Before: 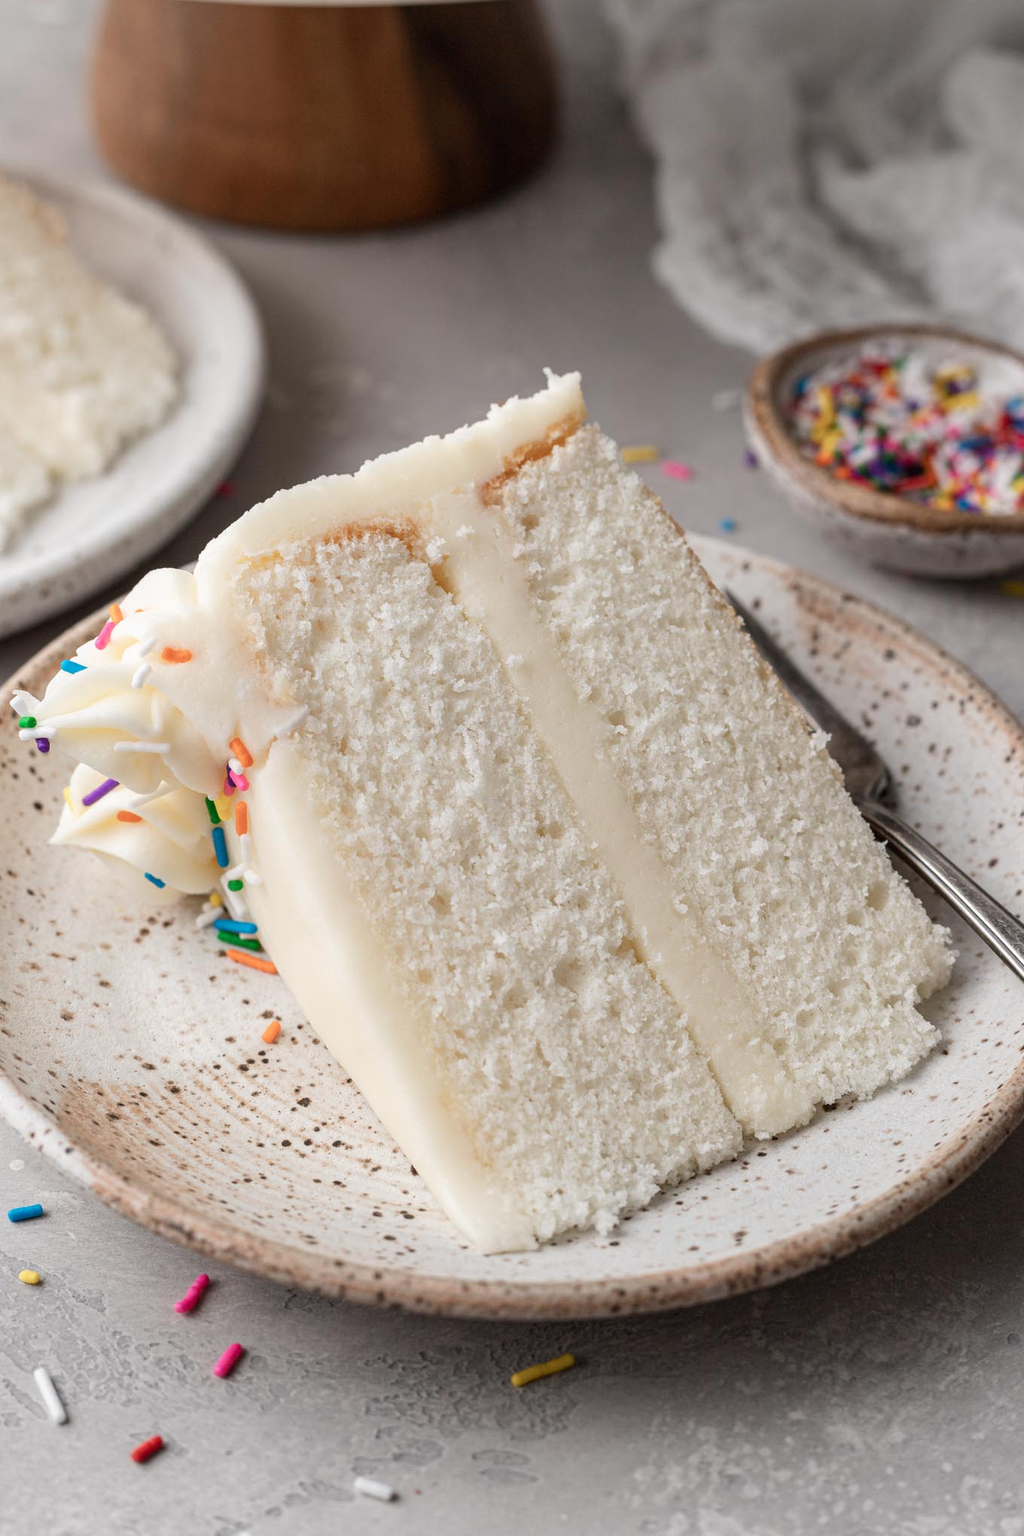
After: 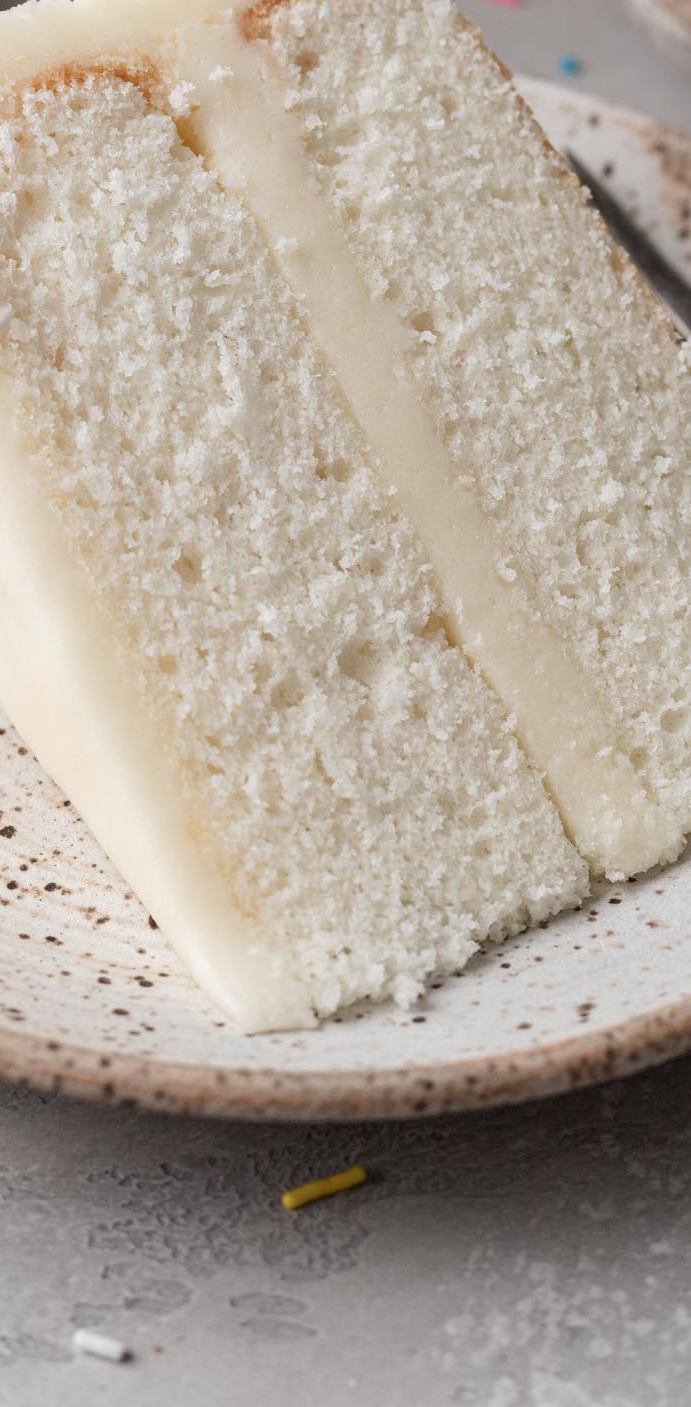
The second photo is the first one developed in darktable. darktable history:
crop and rotate: left 29.255%, top 31.019%, right 19.865%
